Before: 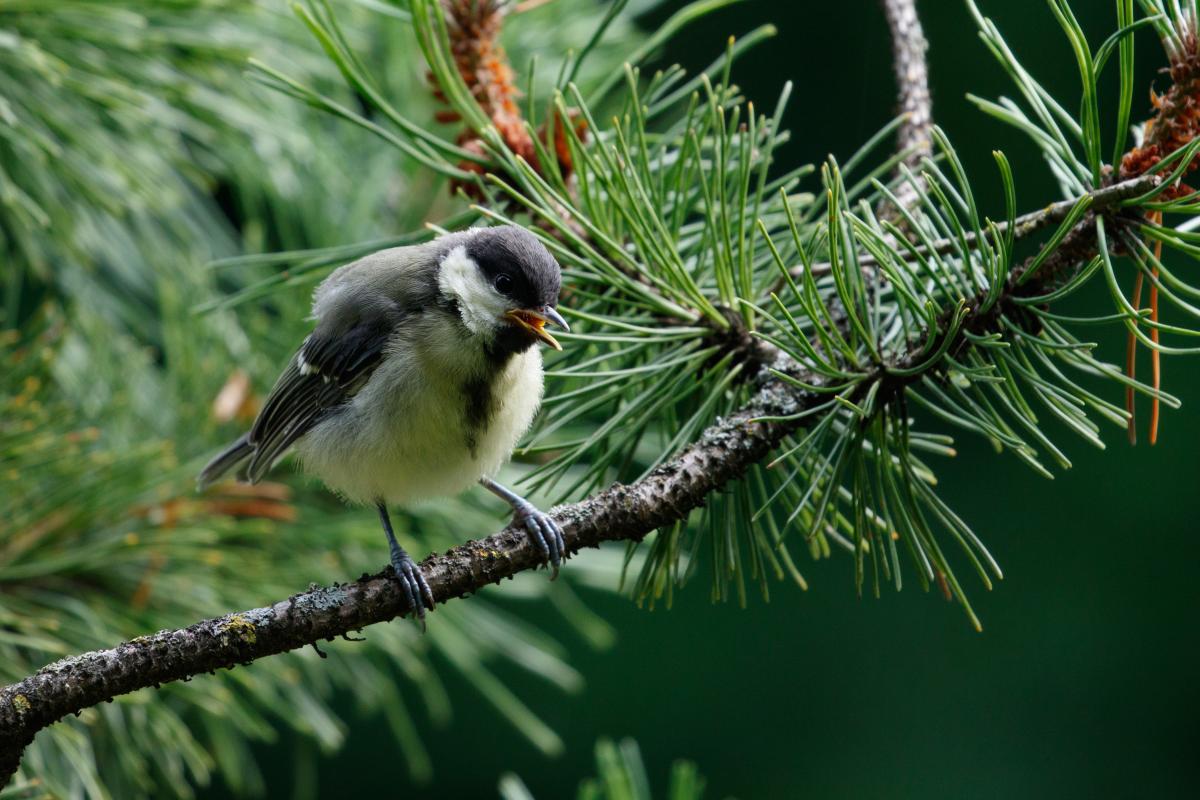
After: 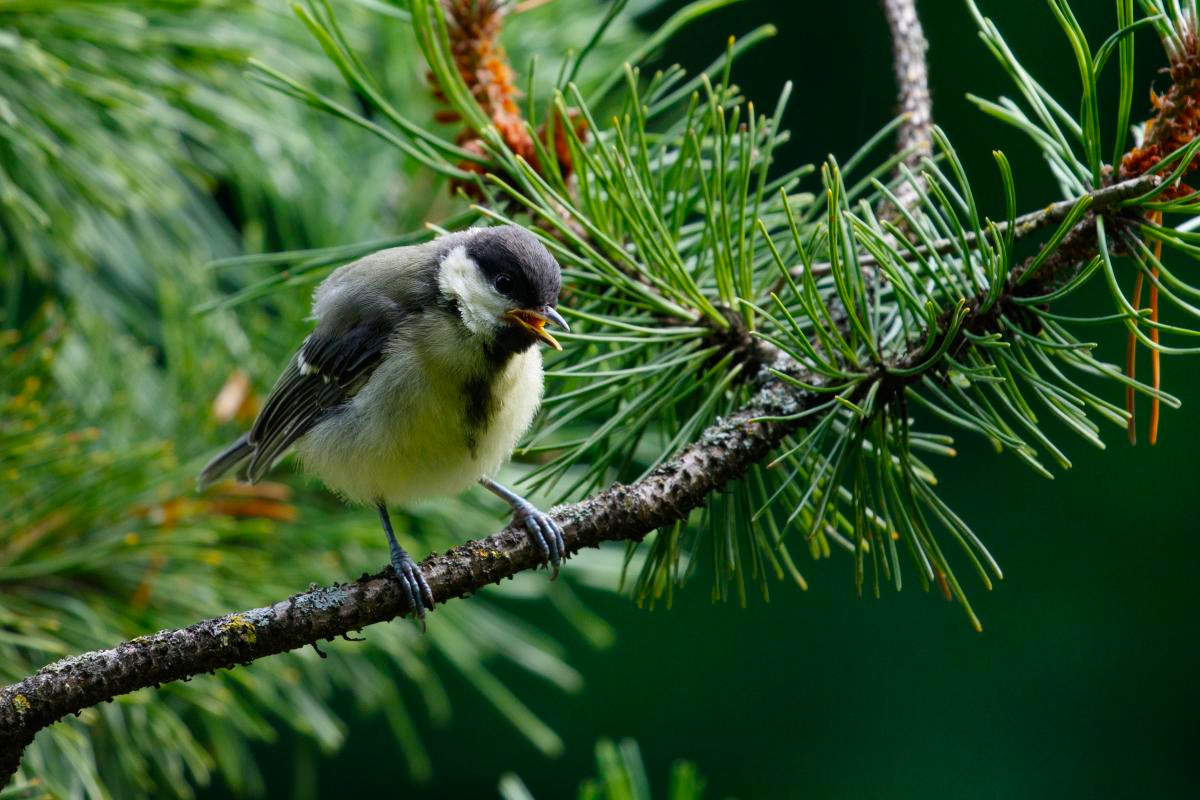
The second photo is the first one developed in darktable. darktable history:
color balance rgb: perceptual saturation grading › global saturation 29.752%
